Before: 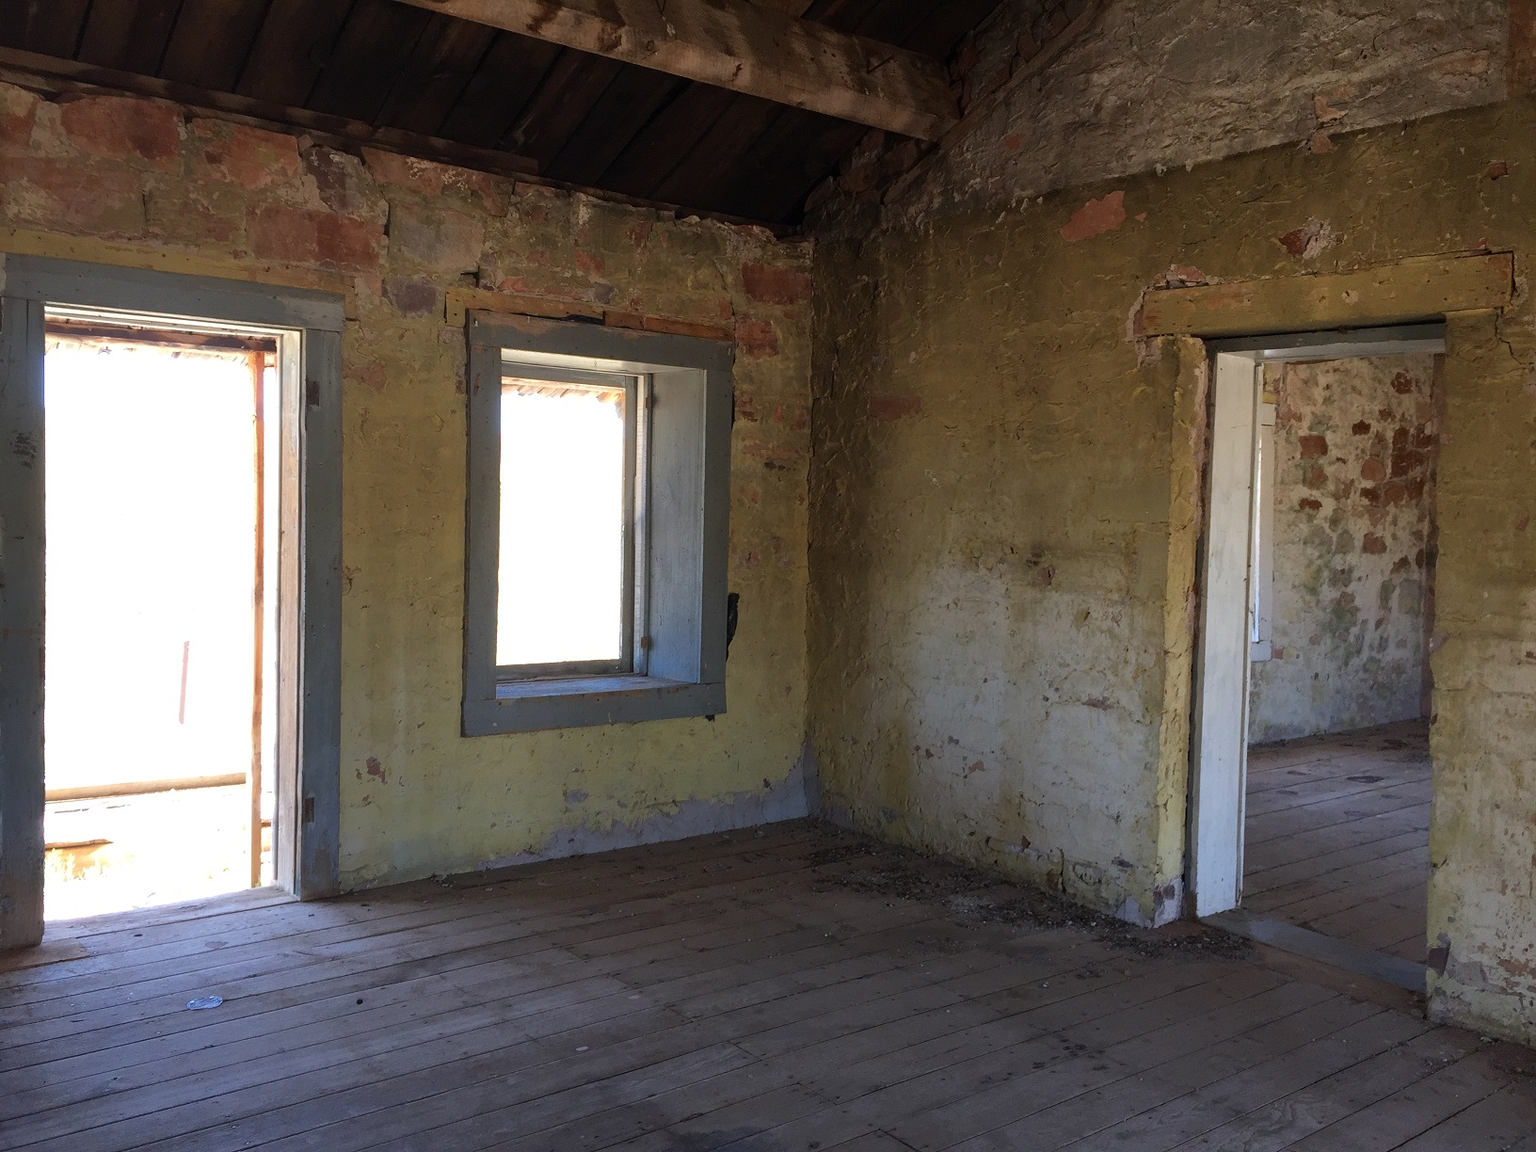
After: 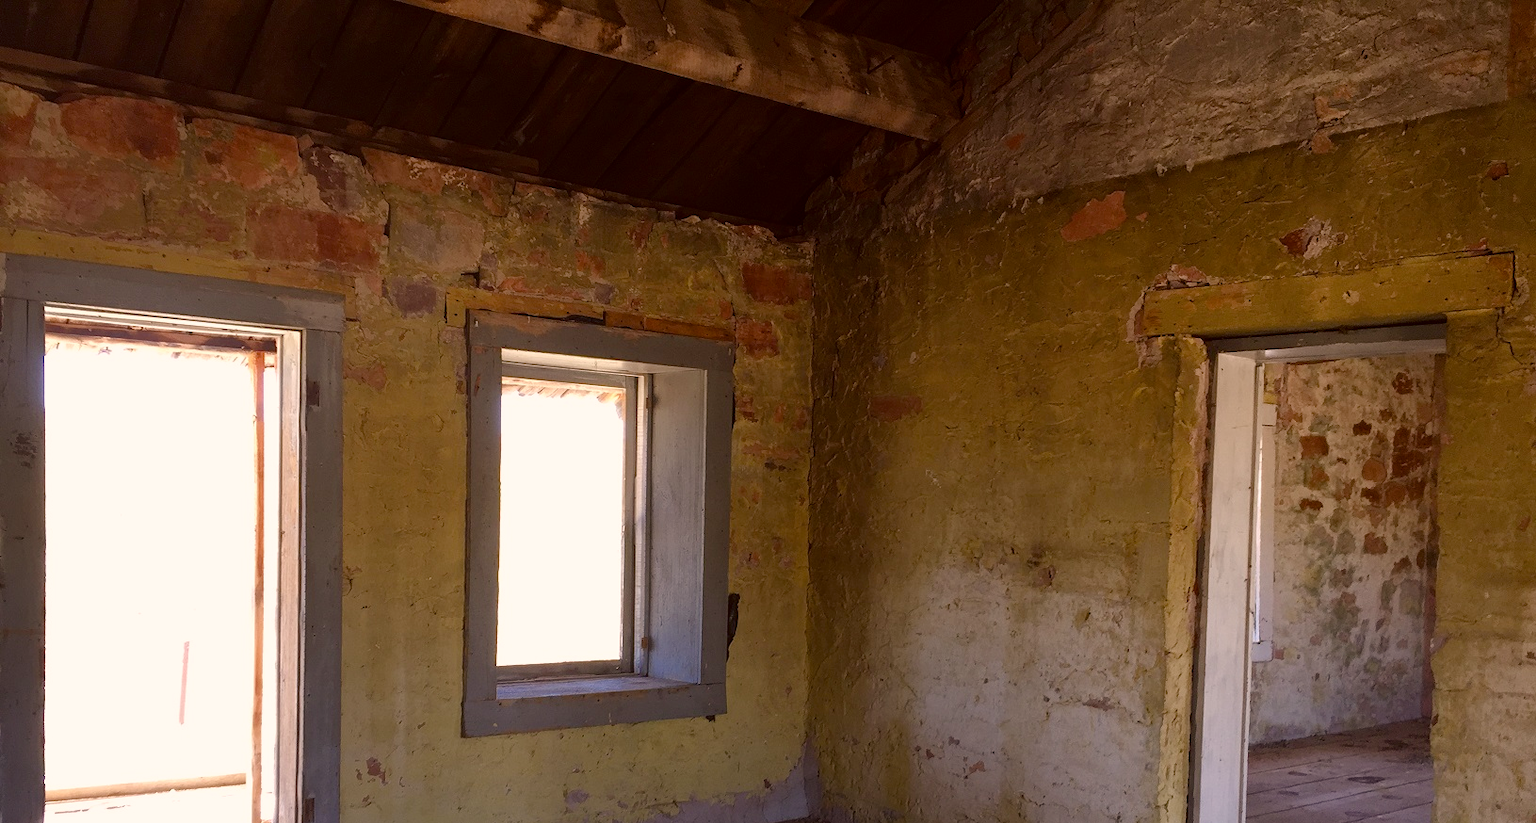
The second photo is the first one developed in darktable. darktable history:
crop: bottom 28.576%
contrast brightness saturation: contrast 0.05
color balance rgb: perceptual saturation grading › global saturation 20%, perceptual saturation grading › highlights -25%, perceptual saturation grading › shadows 50%
color correction: highlights a* 10.21, highlights b* 9.79, shadows a* 8.61, shadows b* 7.88, saturation 0.8
